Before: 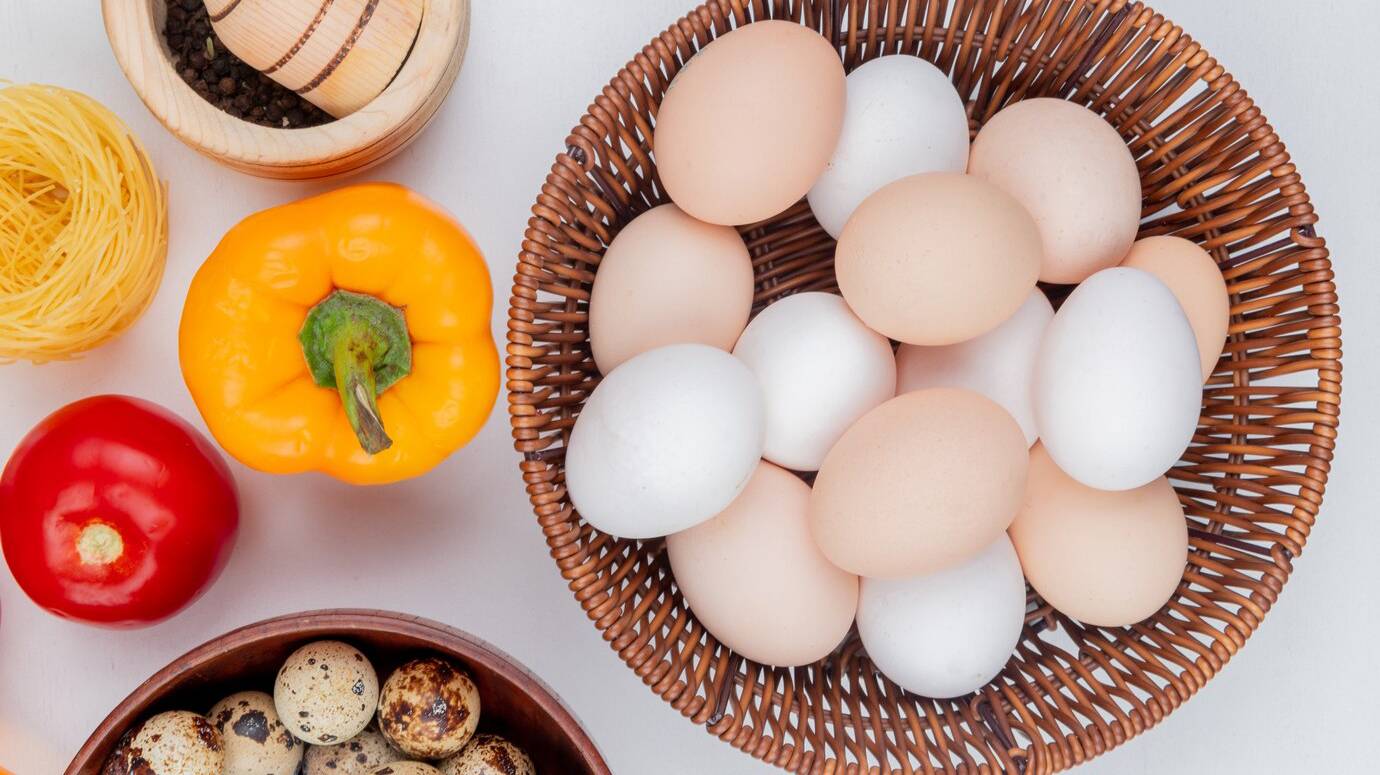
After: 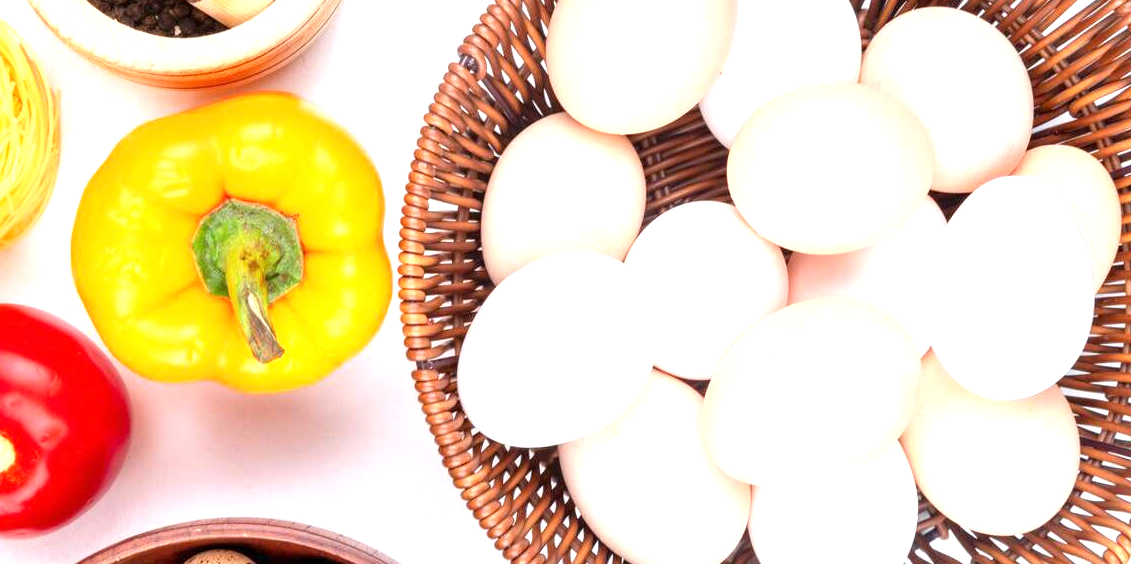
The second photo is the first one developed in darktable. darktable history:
crop: left 7.856%, top 11.836%, right 10.12%, bottom 15.387%
exposure: exposure 1.2 EV, compensate highlight preservation false
